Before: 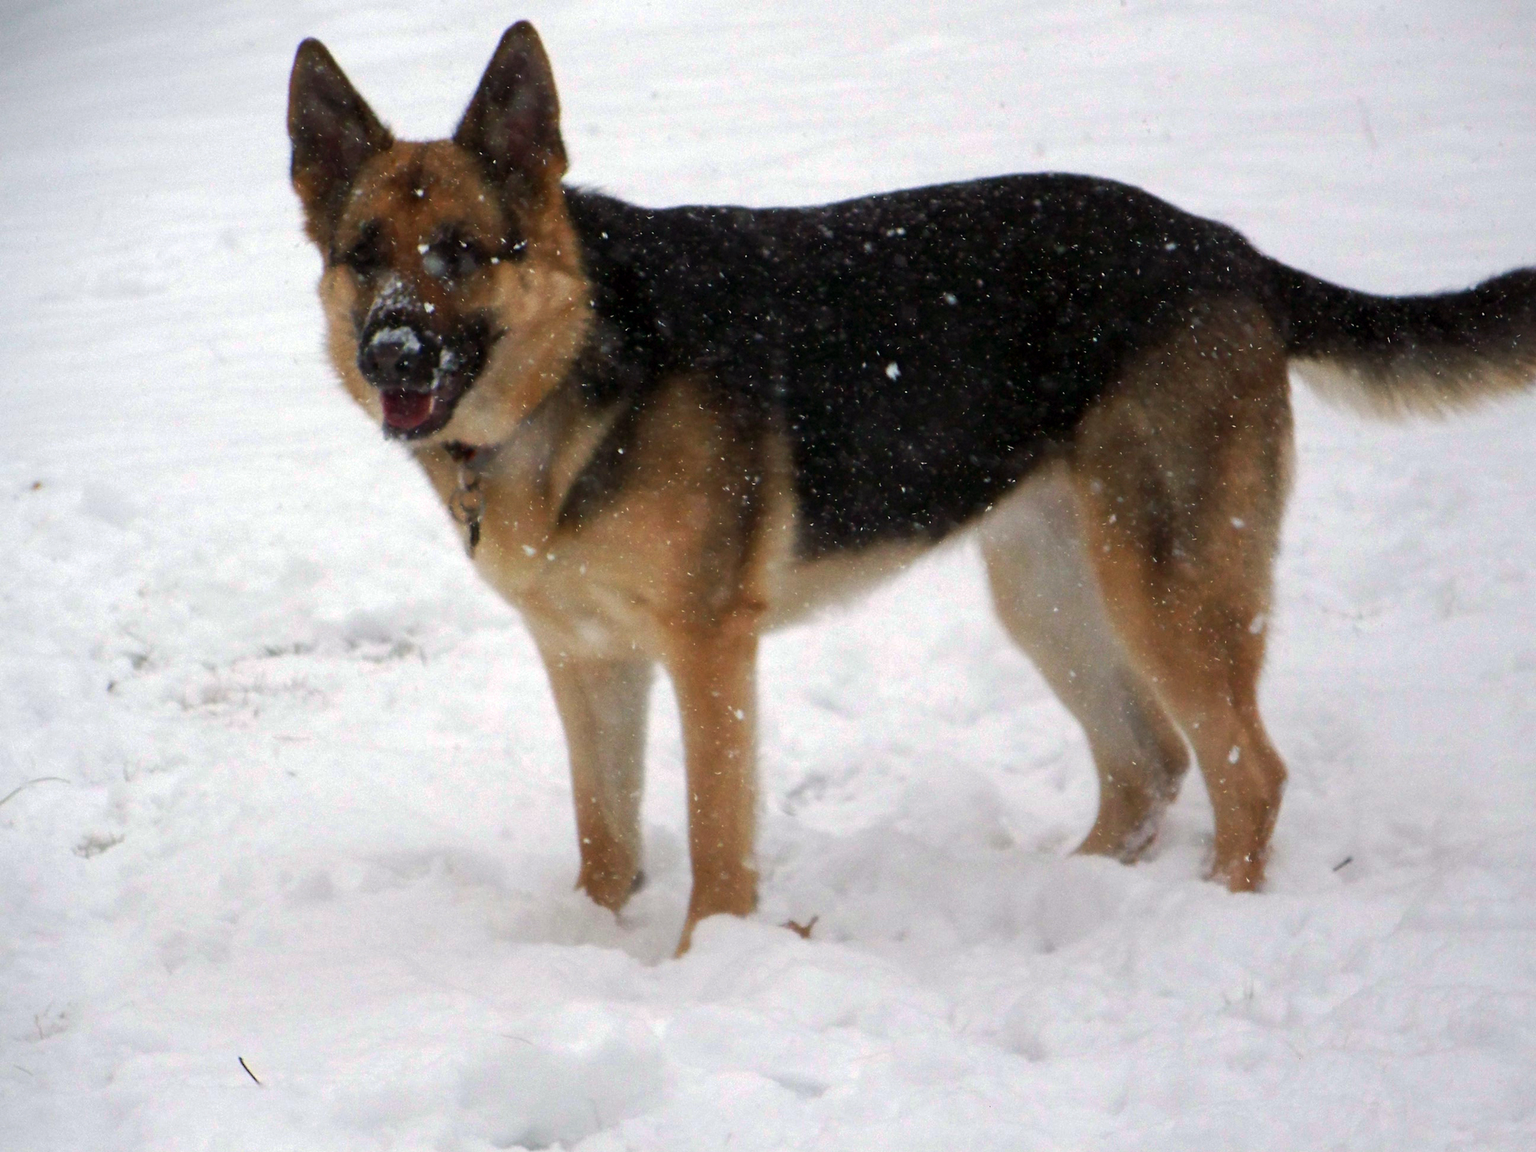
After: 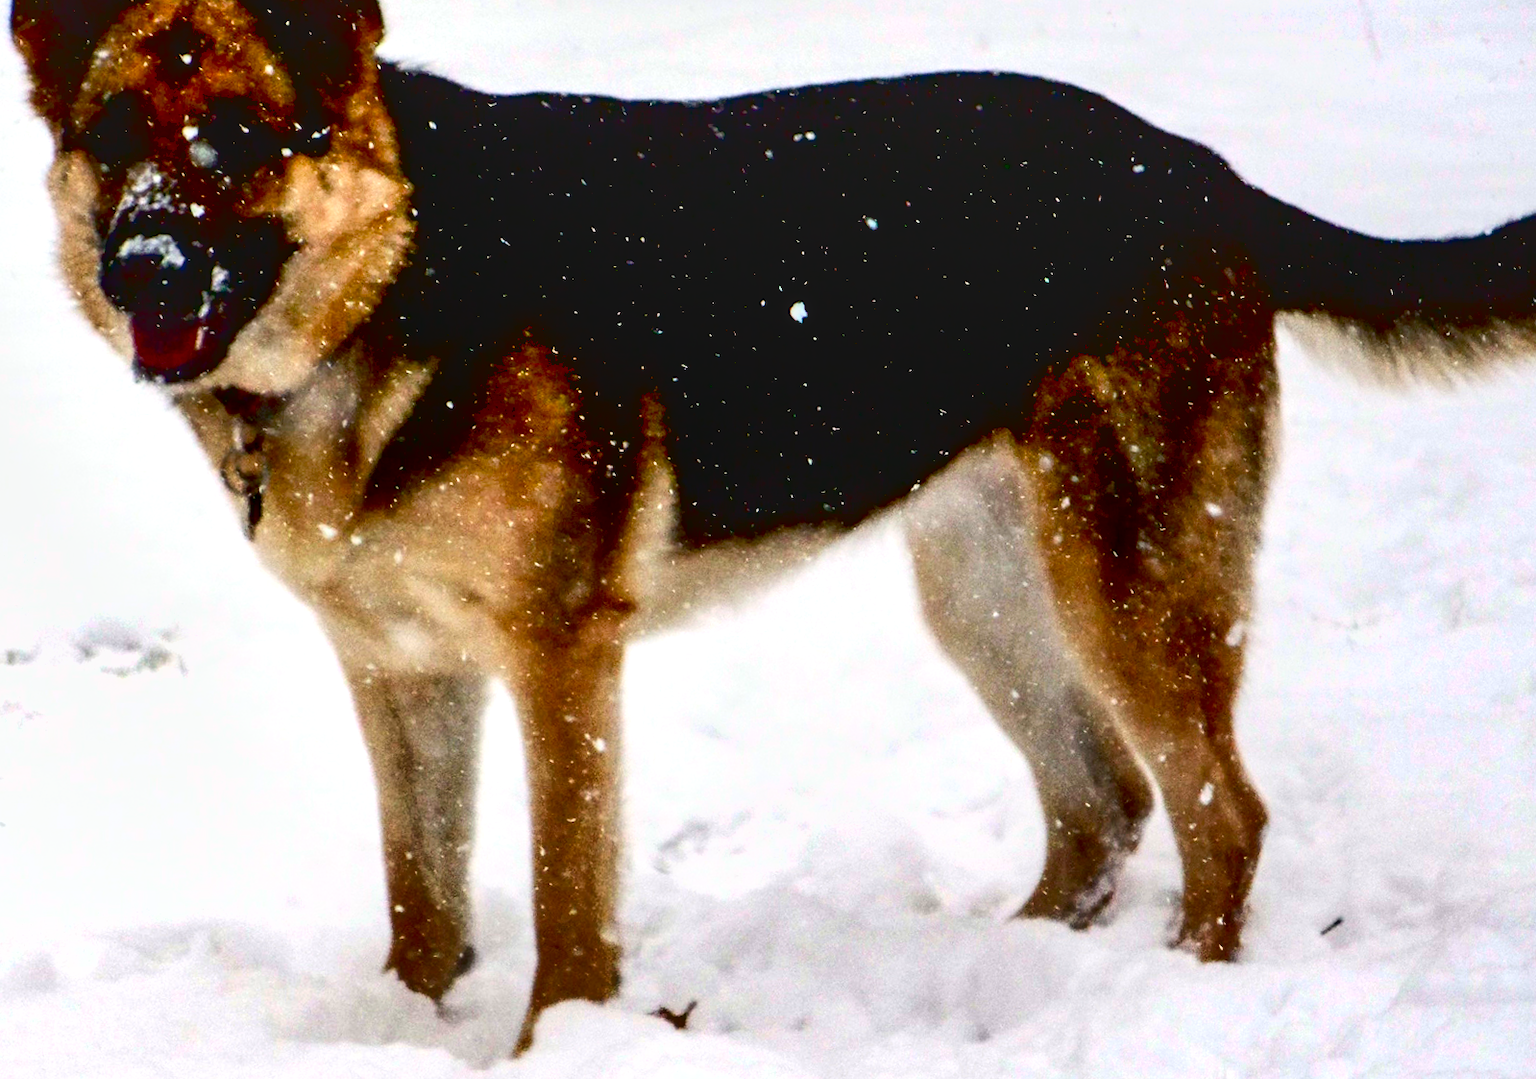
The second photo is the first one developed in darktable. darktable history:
tone equalizer: on, module defaults
local contrast: detail 130%
crop and rotate: left 20.74%, top 7.912%, right 0.375%, bottom 13.378%
exposure: black level correction 0.04, exposure 0.5 EV, compensate highlight preservation false
rotate and perspective: rotation 0.679°, lens shift (horizontal) 0.136, crop left 0.009, crop right 0.991, crop top 0.078, crop bottom 0.95
contrast brightness saturation: contrast 0.28
shadows and highlights: soften with gaussian
